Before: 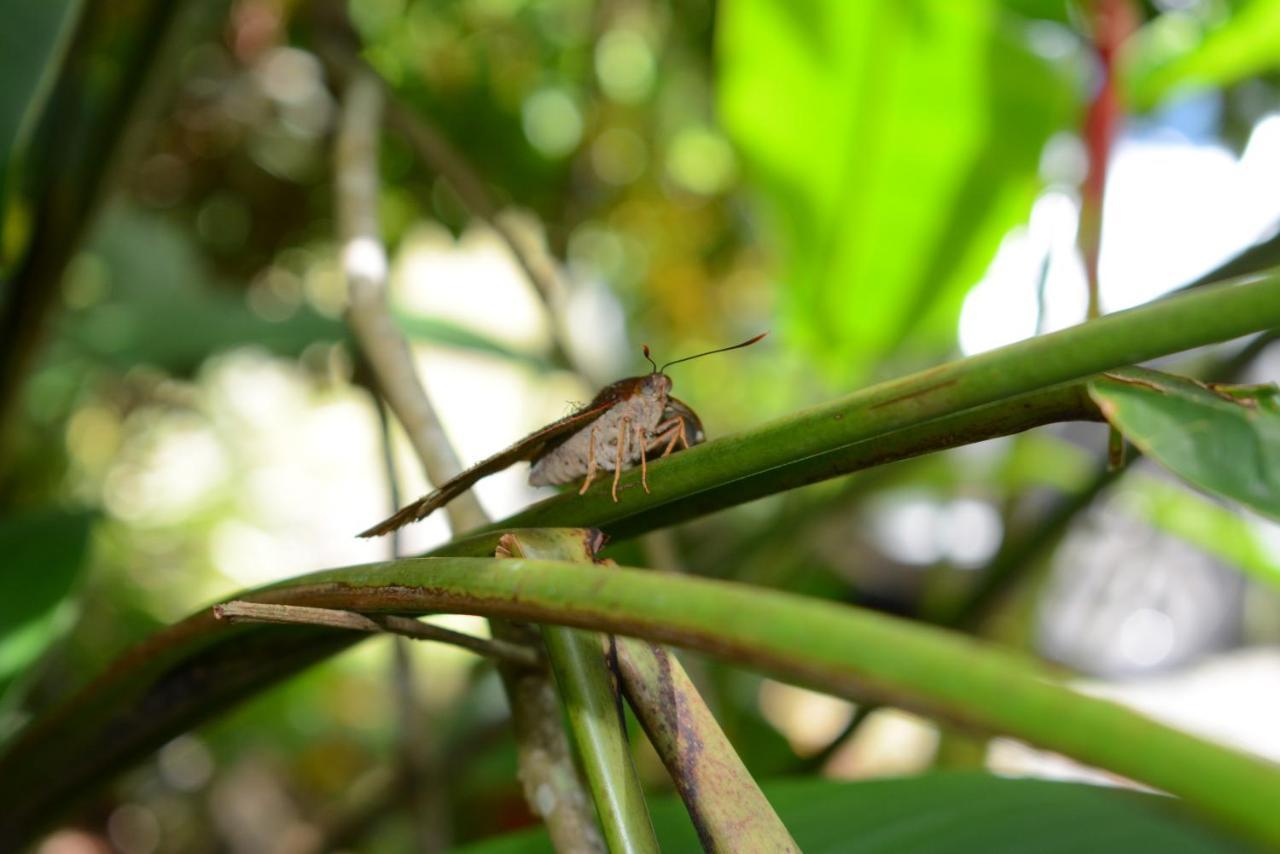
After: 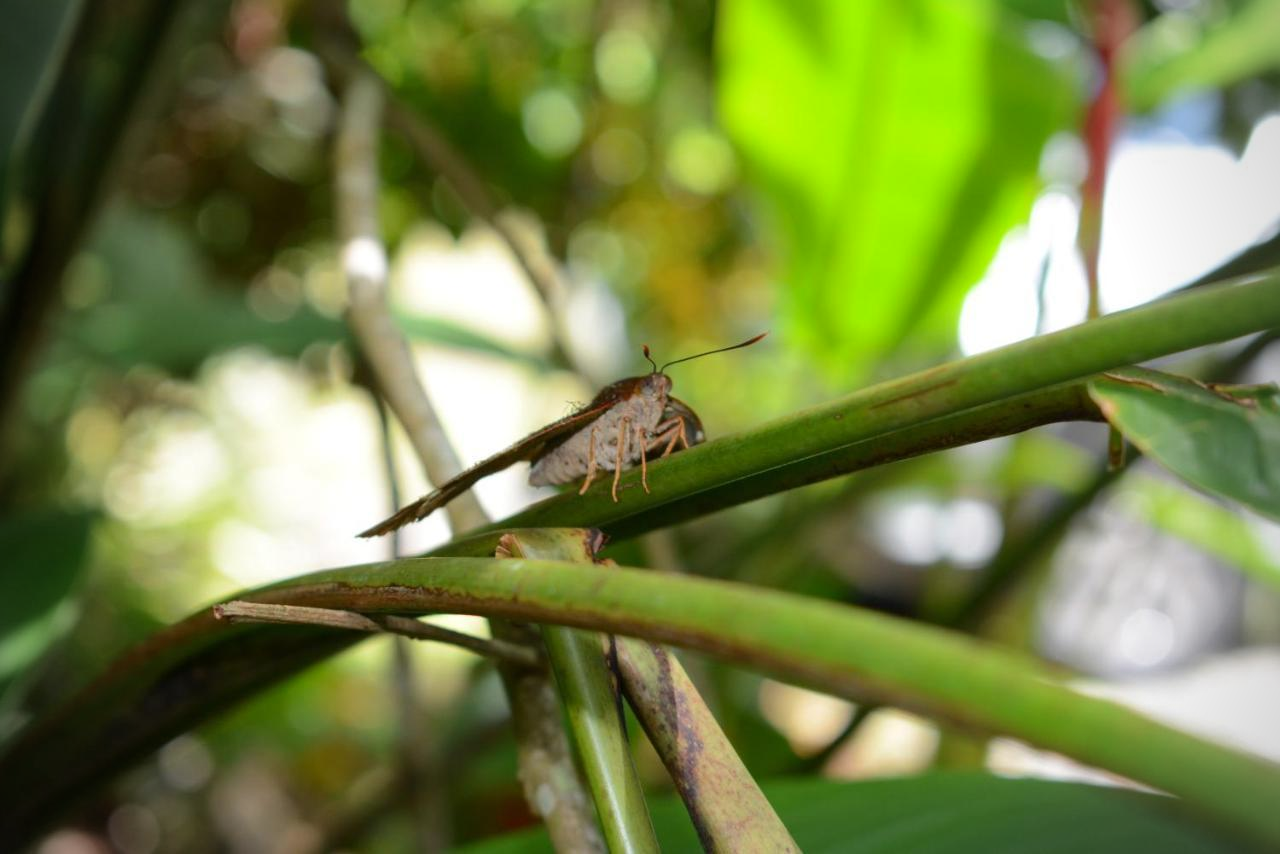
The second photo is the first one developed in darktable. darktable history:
tone equalizer: on, module defaults
vignetting: on, module defaults
color zones: curves: ch1 [(0, 0.455) (0.063, 0.455) (0.286, 0.495) (0.429, 0.5) (0.571, 0.5) (0.714, 0.5) (0.857, 0.5) (1, 0.455)]; ch2 [(0, 0.532) (0.063, 0.521) (0.233, 0.447) (0.429, 0.489) (0.571, 0.5) (0.714, 0.5) (0.857, 0.5) (1, 0.532)], mix -91.09%
